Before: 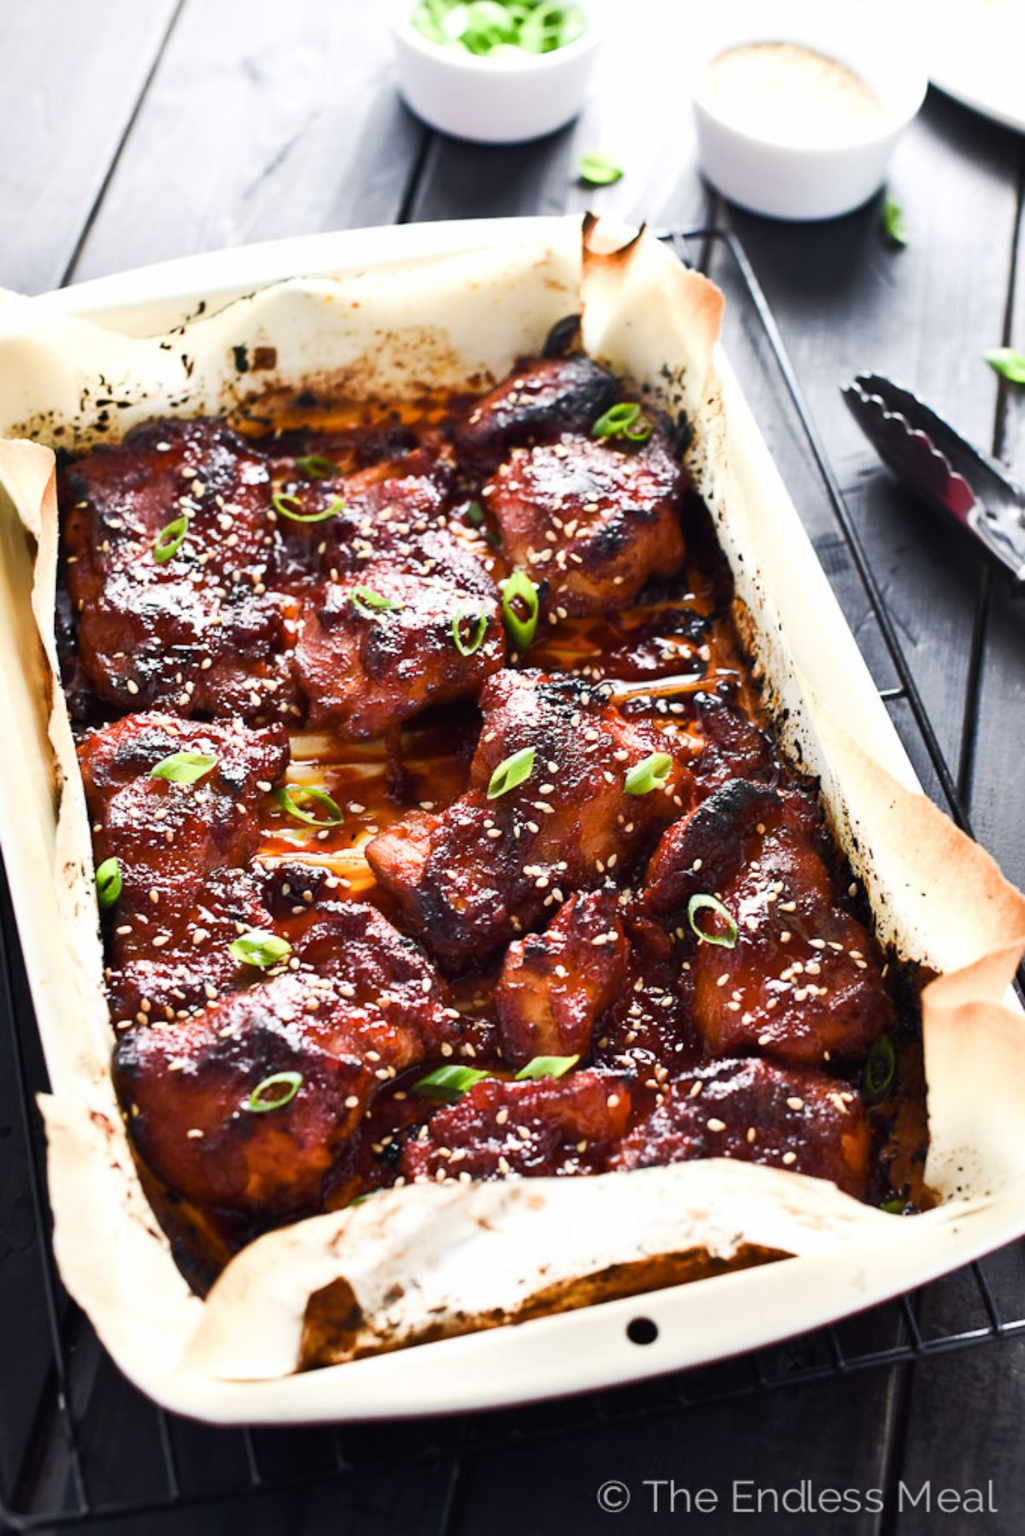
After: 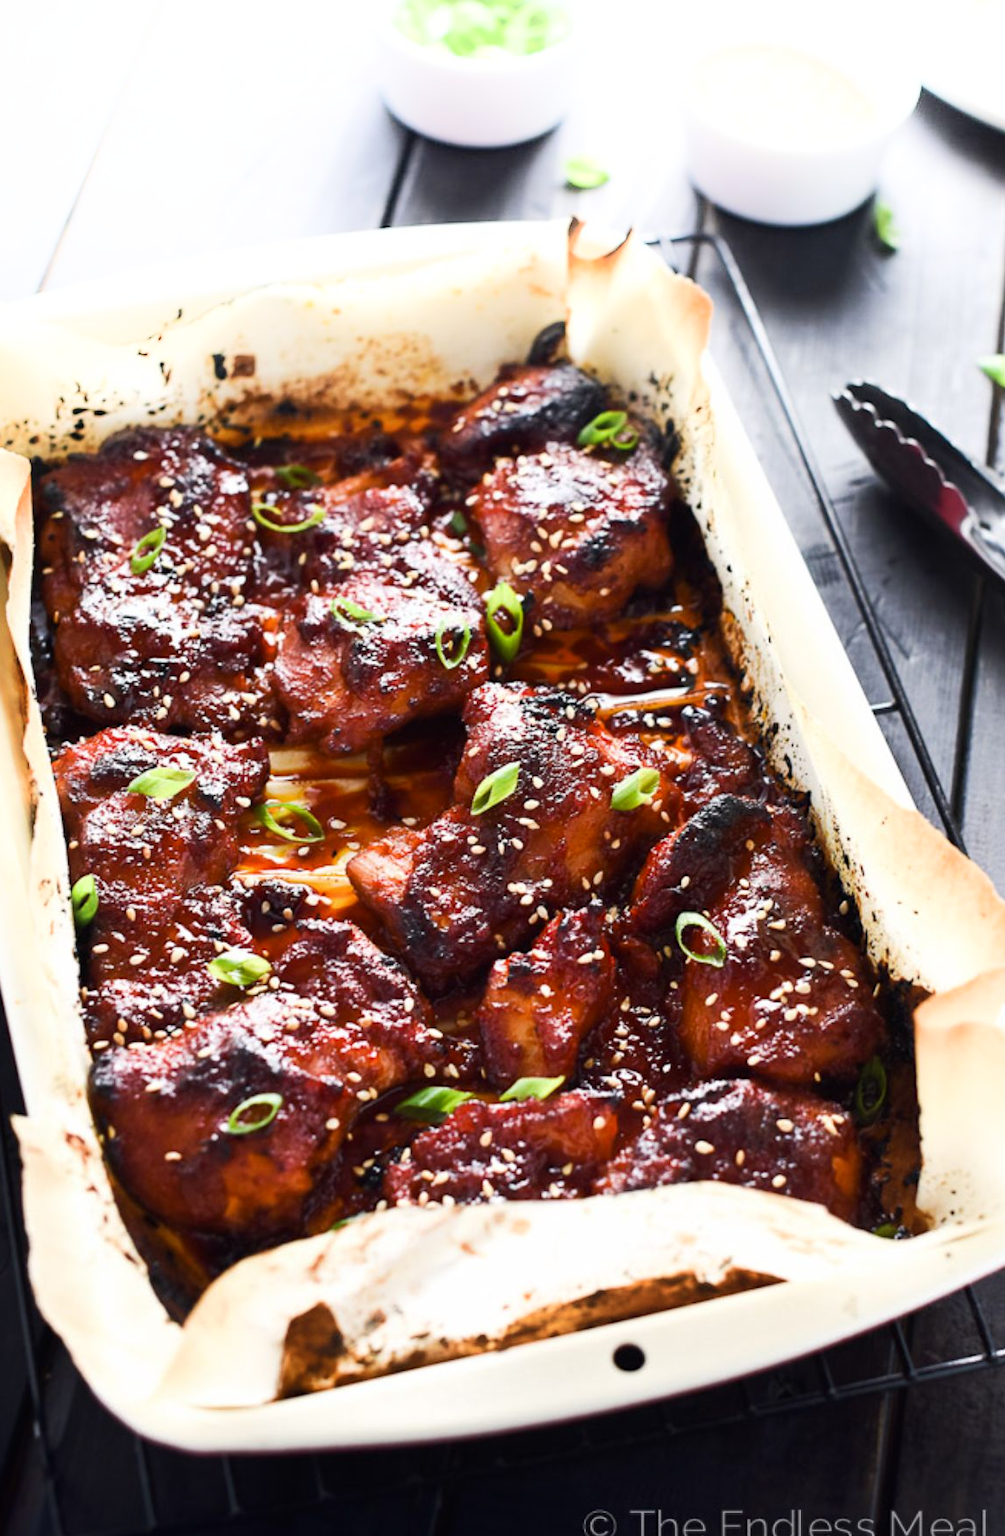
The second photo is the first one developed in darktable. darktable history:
crop and rotate: left 2.581%, right 1.182%, bottom 1.906%
shadows and highlights: shadows -52.64, highlights 87.26, soften with gaussian
